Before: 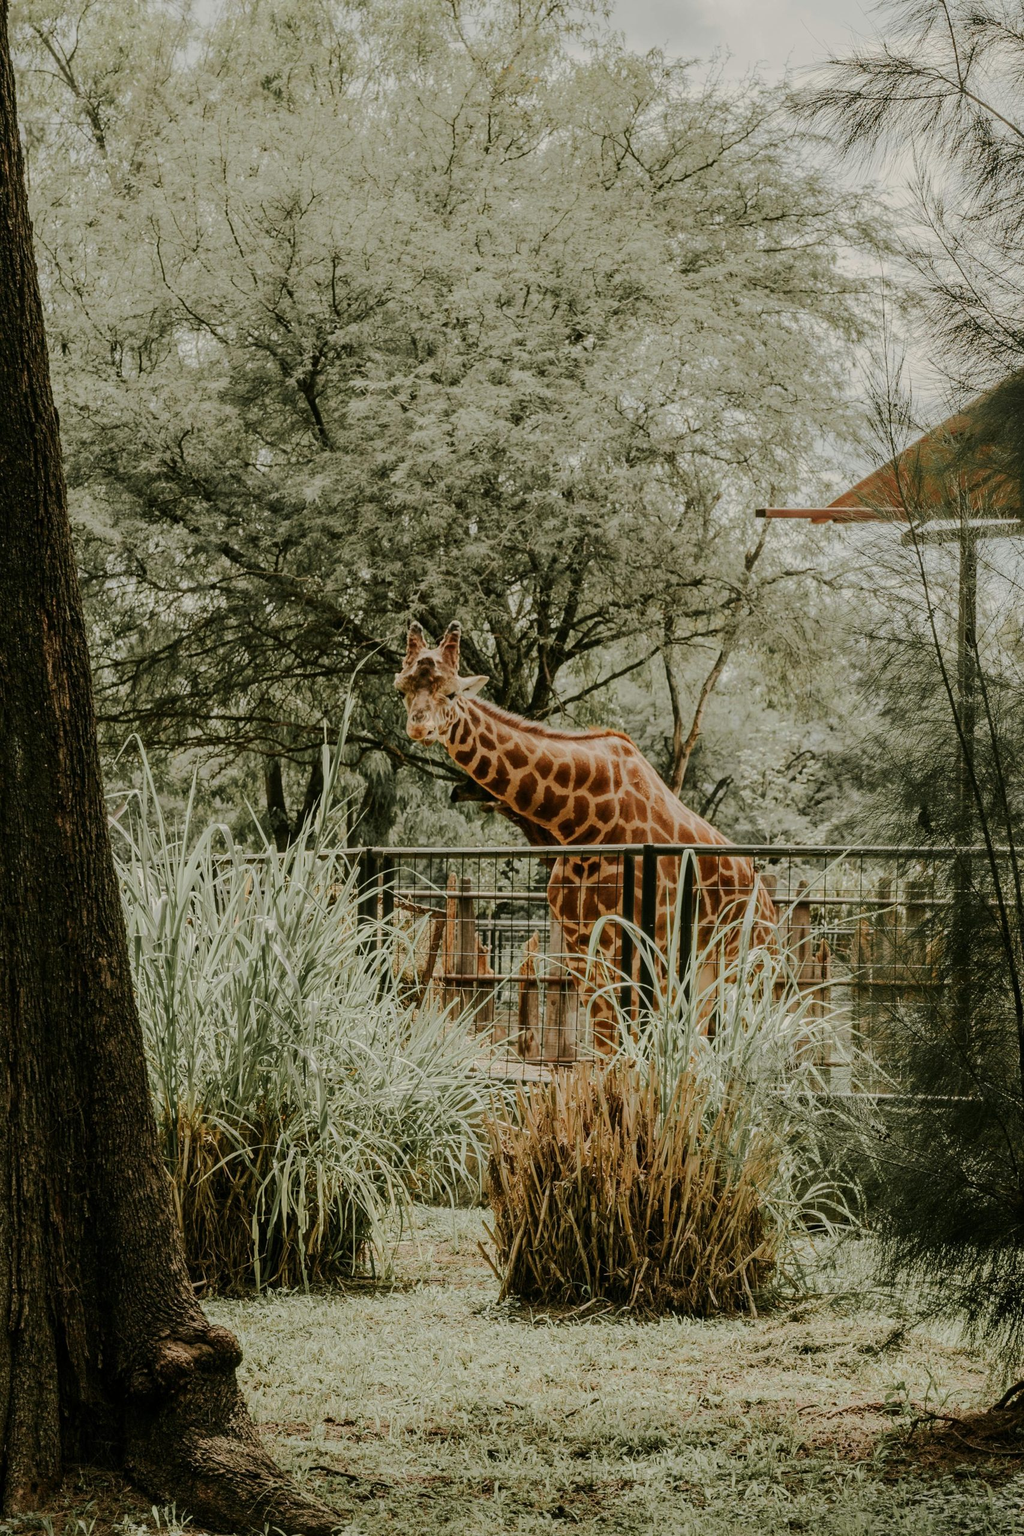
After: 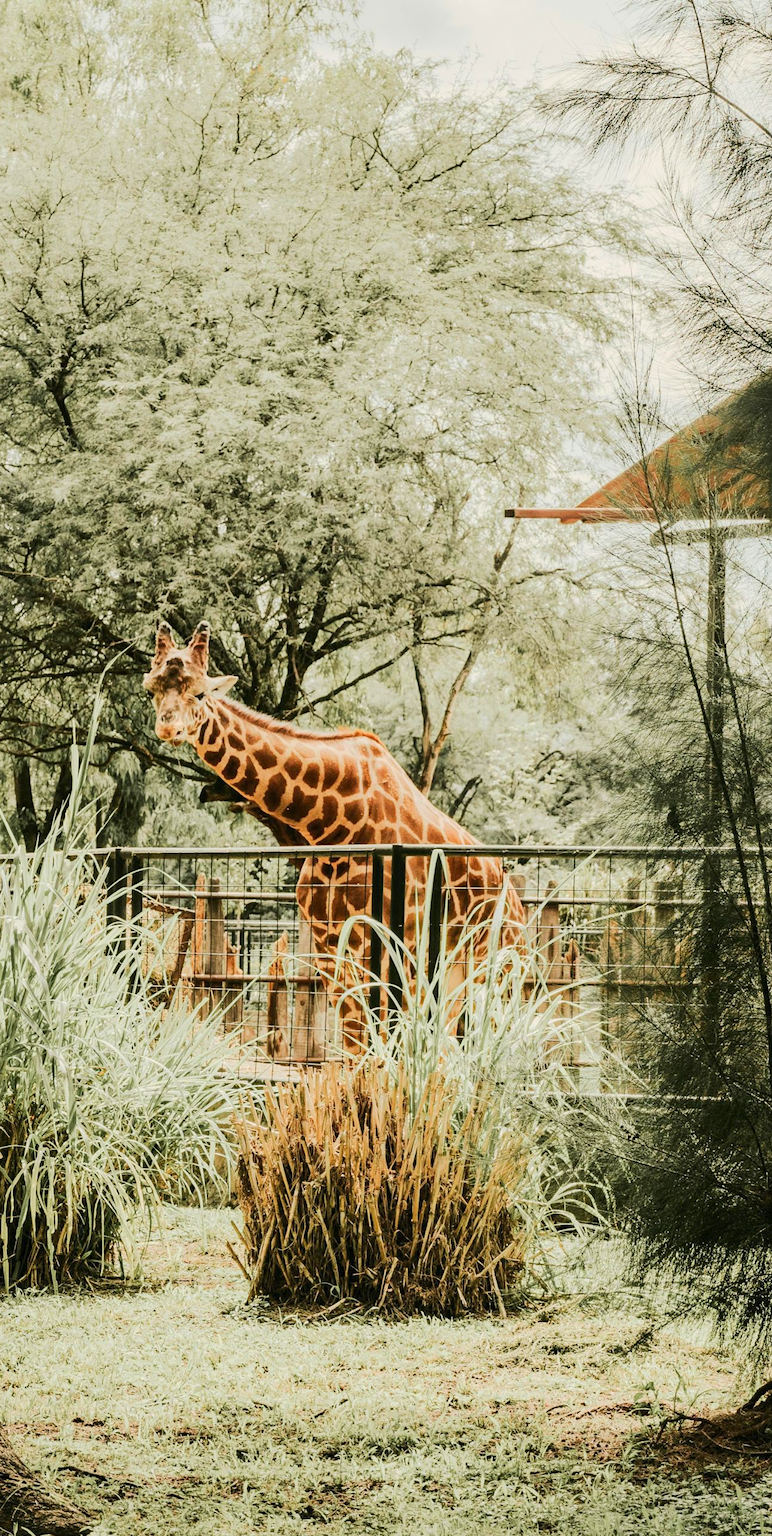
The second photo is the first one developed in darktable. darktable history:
crop and rotate: left 24.6%
base curve: curves: ch0 [(0, 0) (0.025, 0.046) (0.112, 0.277) (0.467, 0.74) (0.814, 0.929) (1, 0.942)]
